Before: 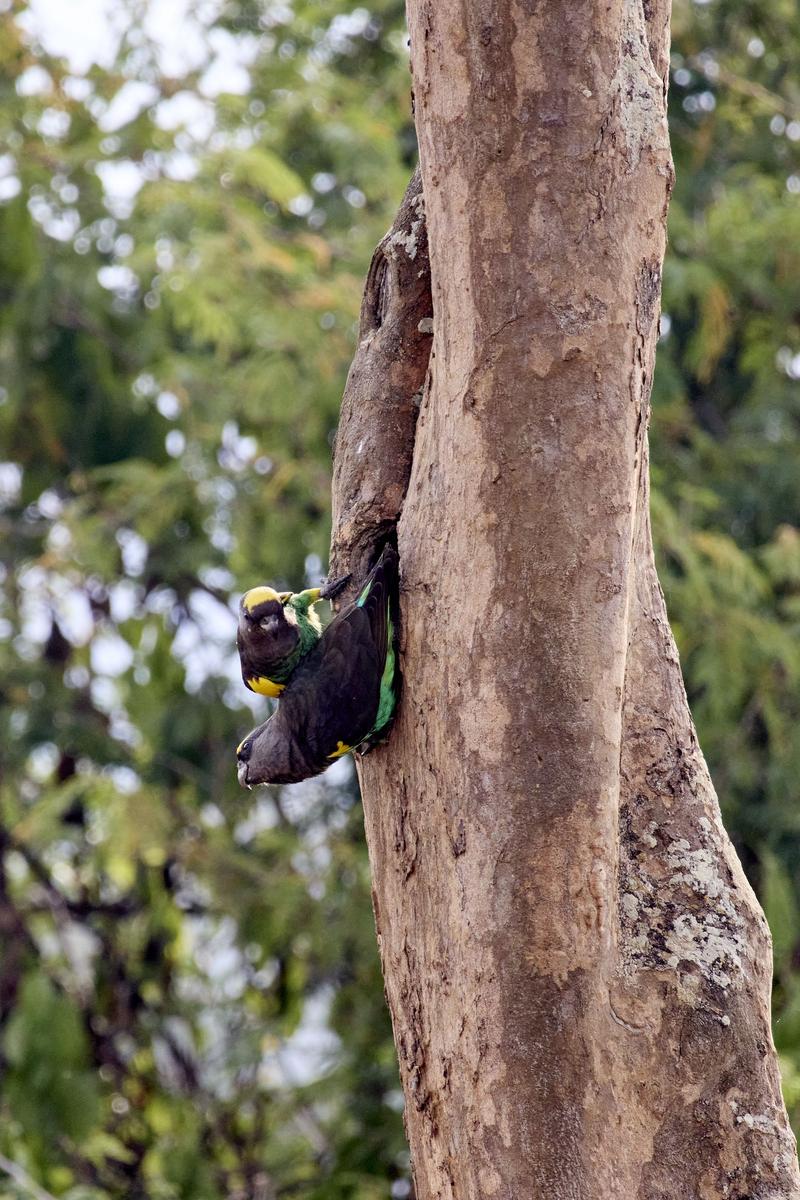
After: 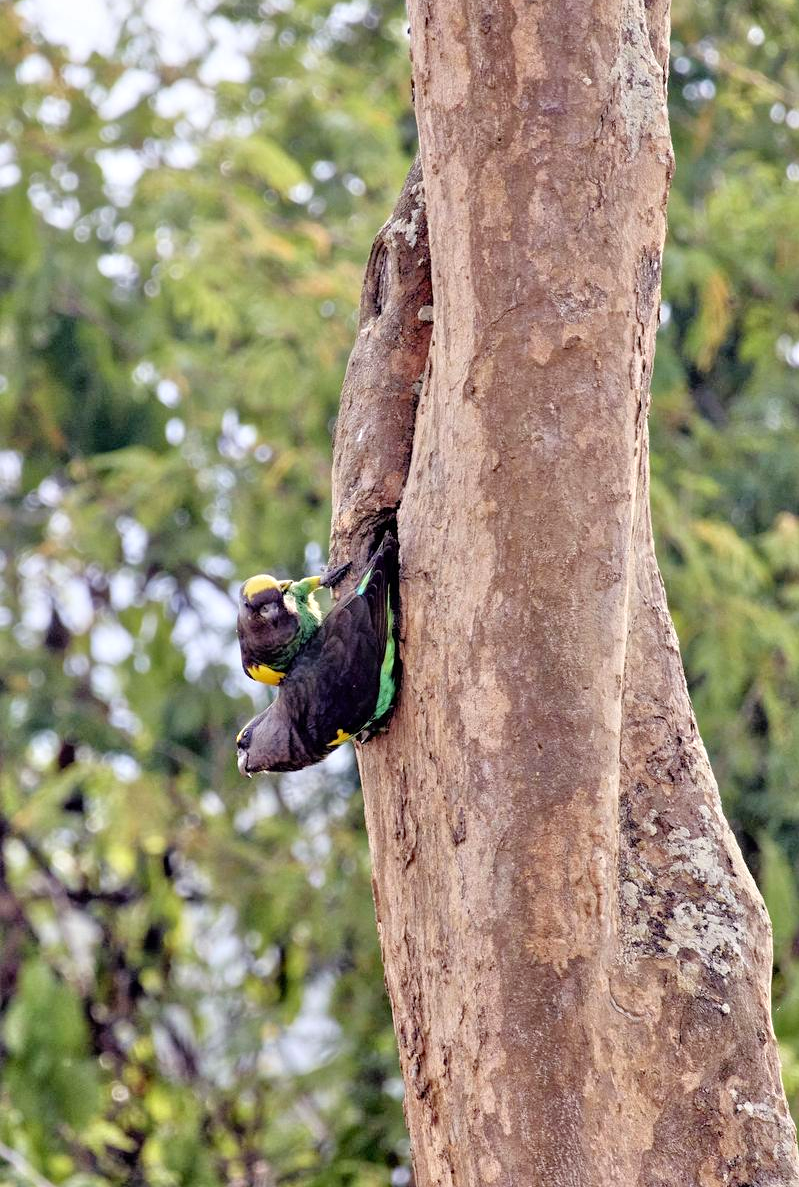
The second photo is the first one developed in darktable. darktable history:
crop: top 1.049%, right 0.001%
tone equalizer: -7 EV 0.15 EV, -6 EV 0.6 EV, -5 EV 1.15 EV, -4 EV 1.33 EV, -3 EV 1.15 EV, -2 EV 0.6 EV, -1 EV 0.15 EV, mask exposure compensation -0.5 EV
